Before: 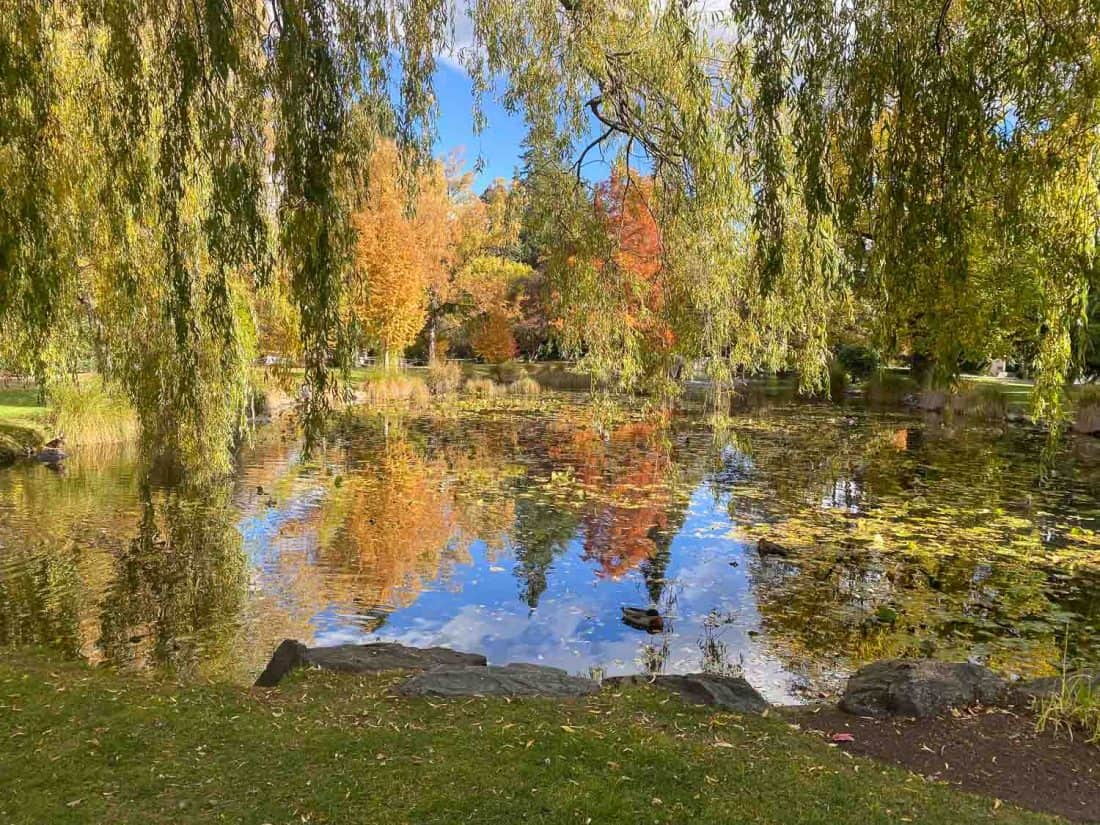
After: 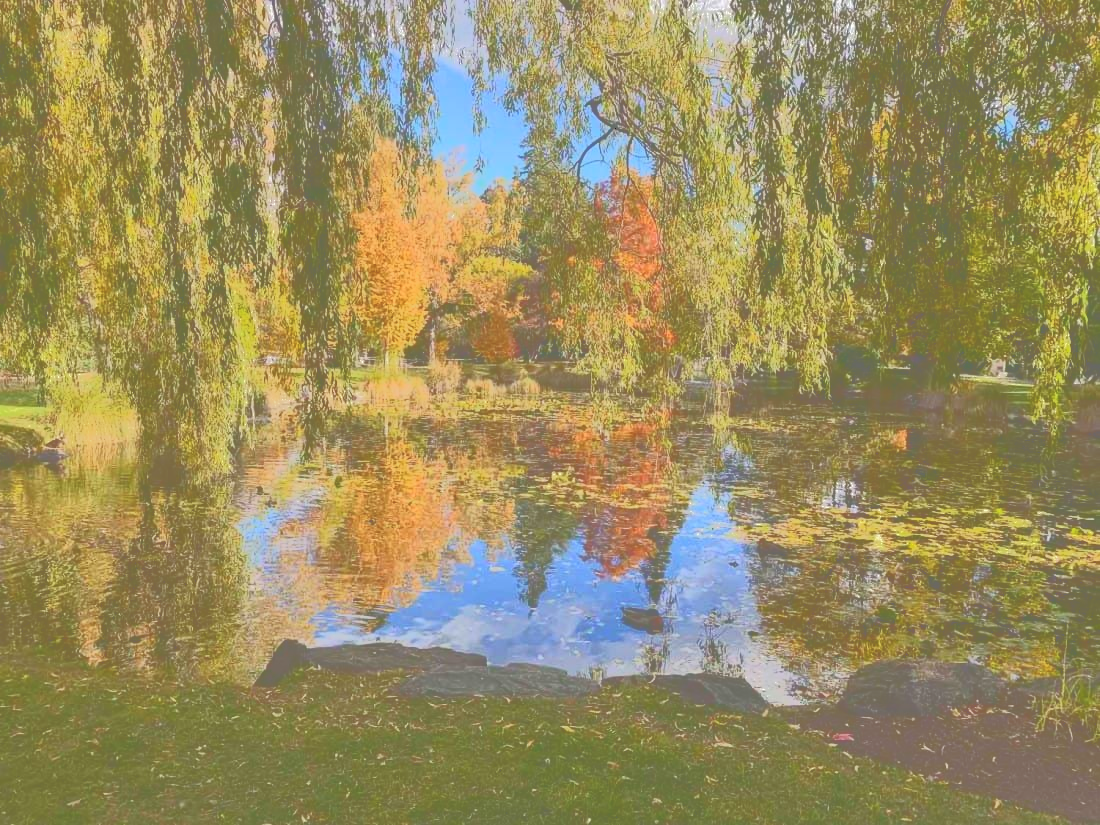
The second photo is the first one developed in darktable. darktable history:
tone curve: curves: ch0 [(0, 0) (0.003, 0.437) (0.011, 0.438) (0.025, 0.441) (0.044, 0.441) (0.069, 0.441) (0.1, 0.444) (0.136, 0.447) (0.177, 0.452) (0.224, 0.457) (0.277, 0.466) (0.335, 0.485) (0.399, 0.514) (0.468, 0.558) (0.543, 0.616) (0.623, 0.686) (0.709, 0.76) (0.801, 0.803) (0.898, 0.825) (1, 1)], color space Lab, independent channels, preserve colors none
